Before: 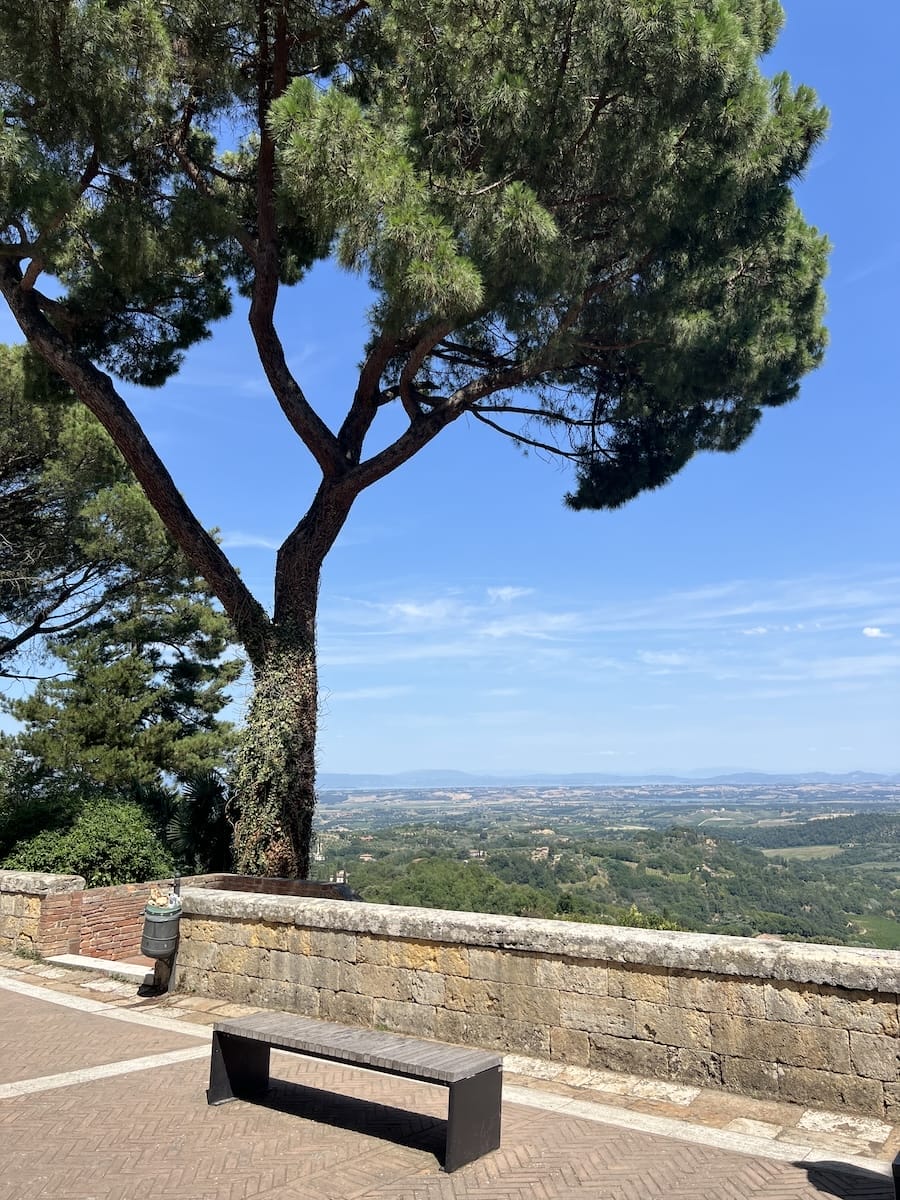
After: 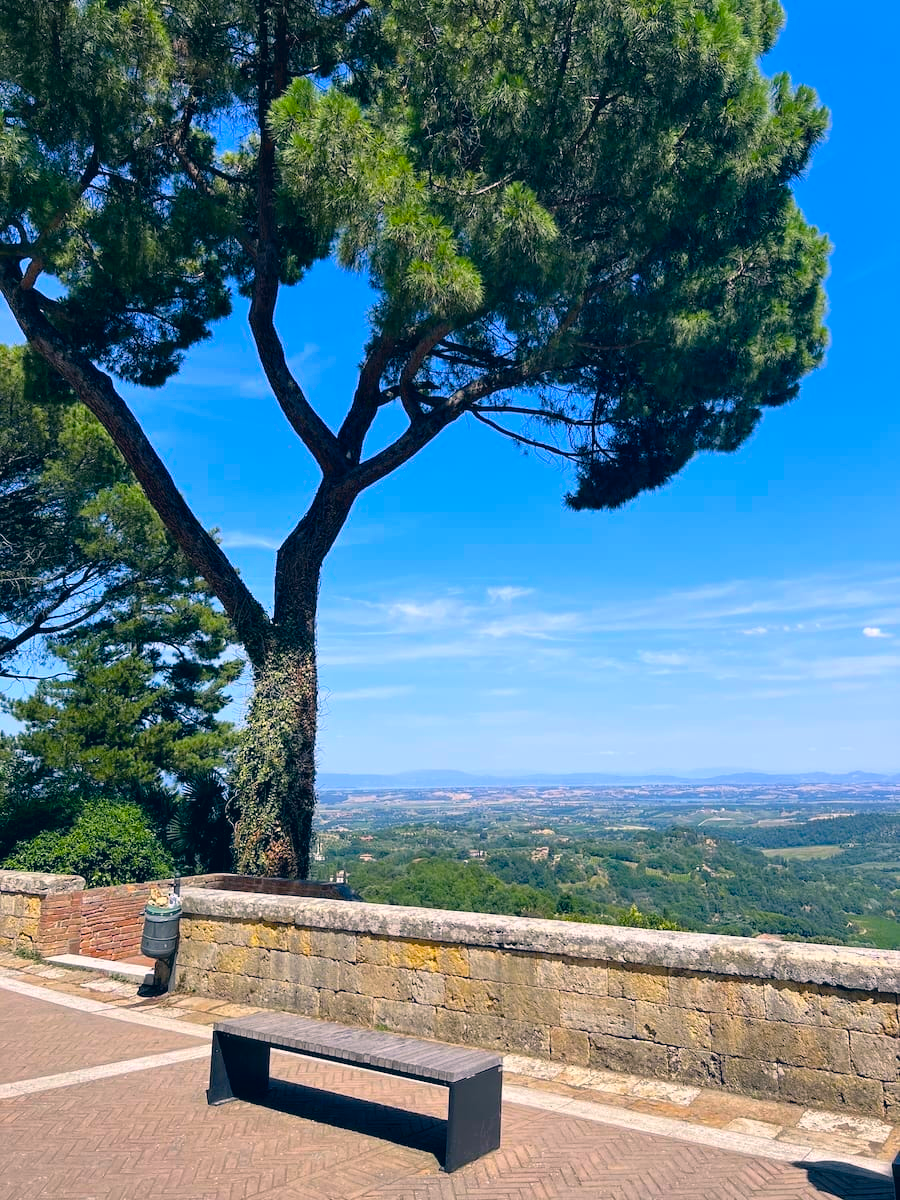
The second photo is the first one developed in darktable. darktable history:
color balance rgb: linear chroma grading › global chroma 15%, perceptual saturation grading › global saturation 30%
color correction: highlights a* 10.32, highlights b* 14.66, shadows a* -9.59, shadows b* -15.02
white balance: red 0.954, blue 1.079
